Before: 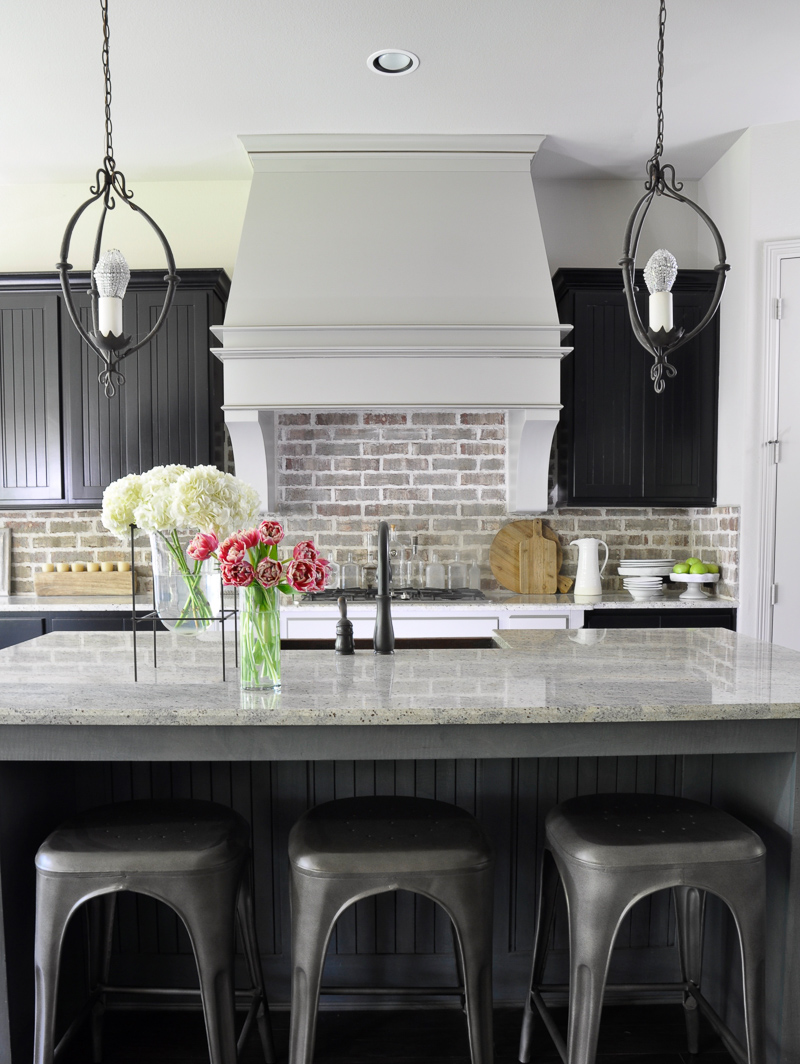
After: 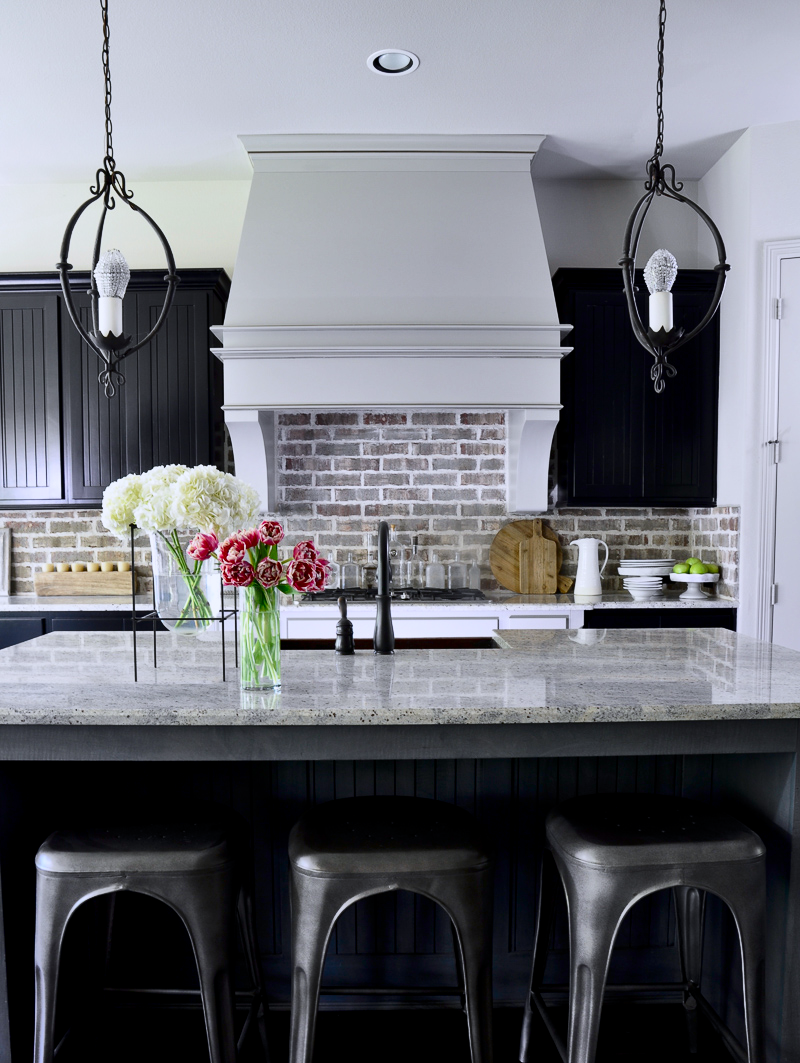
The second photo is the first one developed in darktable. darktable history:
tone equalizer: on, module defaults
crop: bottom 0.051%
contrast brightness saturation: contrast 0.203, brightness -0.112, saturation 0.102
shadows and highlights: shadows 36.65, highlights -27.99, highlights color adjustment 0.537%, soften with gaussian
color calibration: illuminant as shot in camera, x 0.358, y 0.373, temperature 4628.91 K
exposure: black level correction 0.006, exposure -0.225 EV, compensate highlight preservation false
